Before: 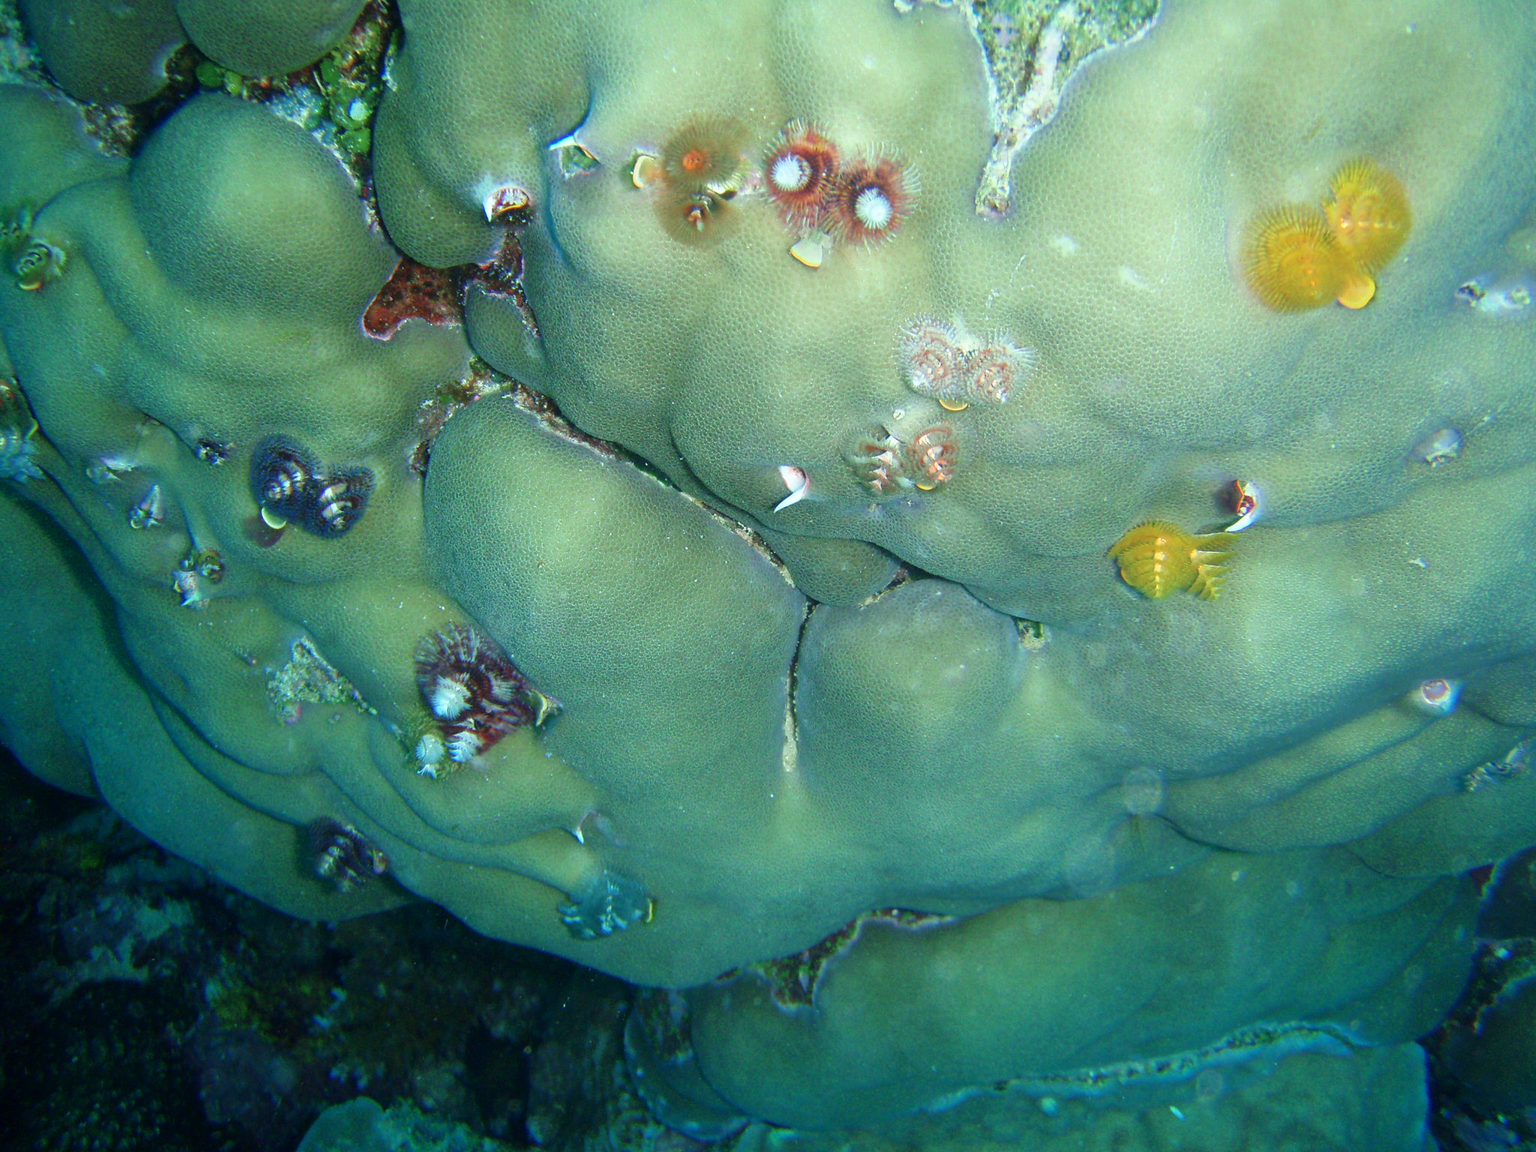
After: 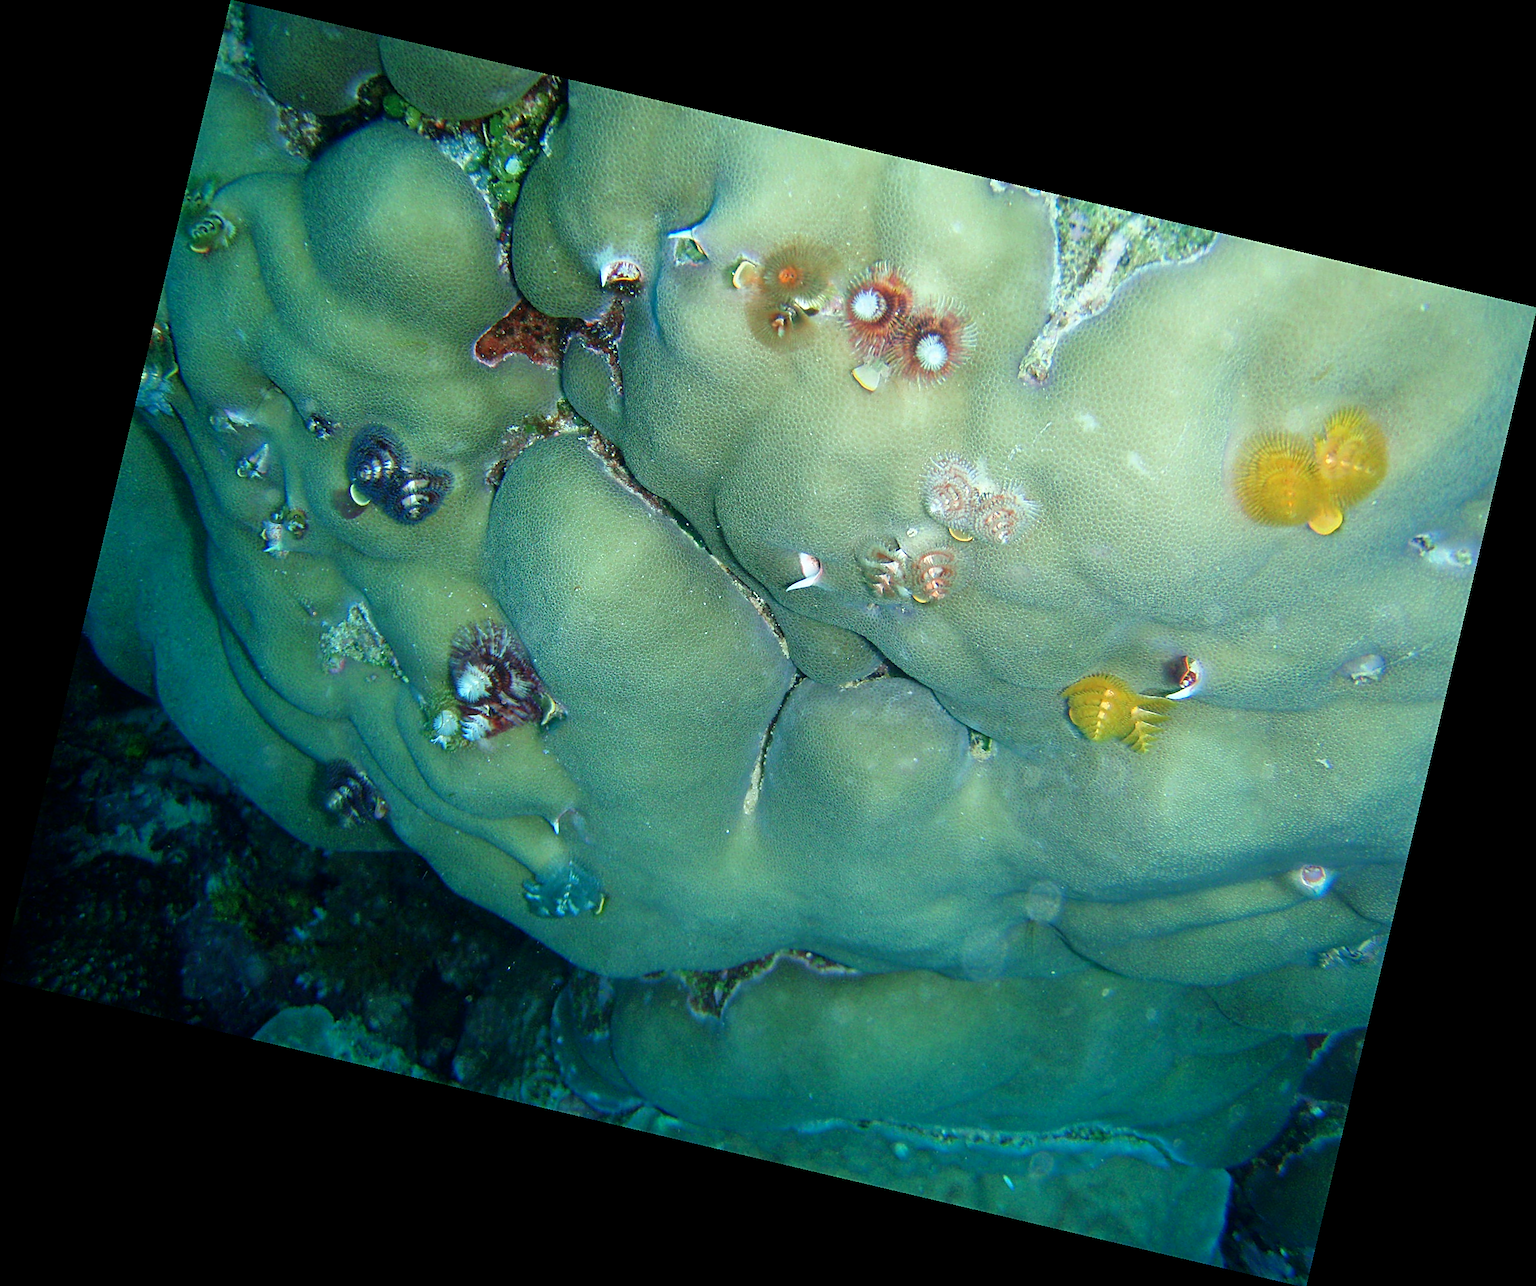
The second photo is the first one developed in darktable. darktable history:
rotate and perspective: rotation 13.27°, automatic cropping off
sharpen: on, module defaults
